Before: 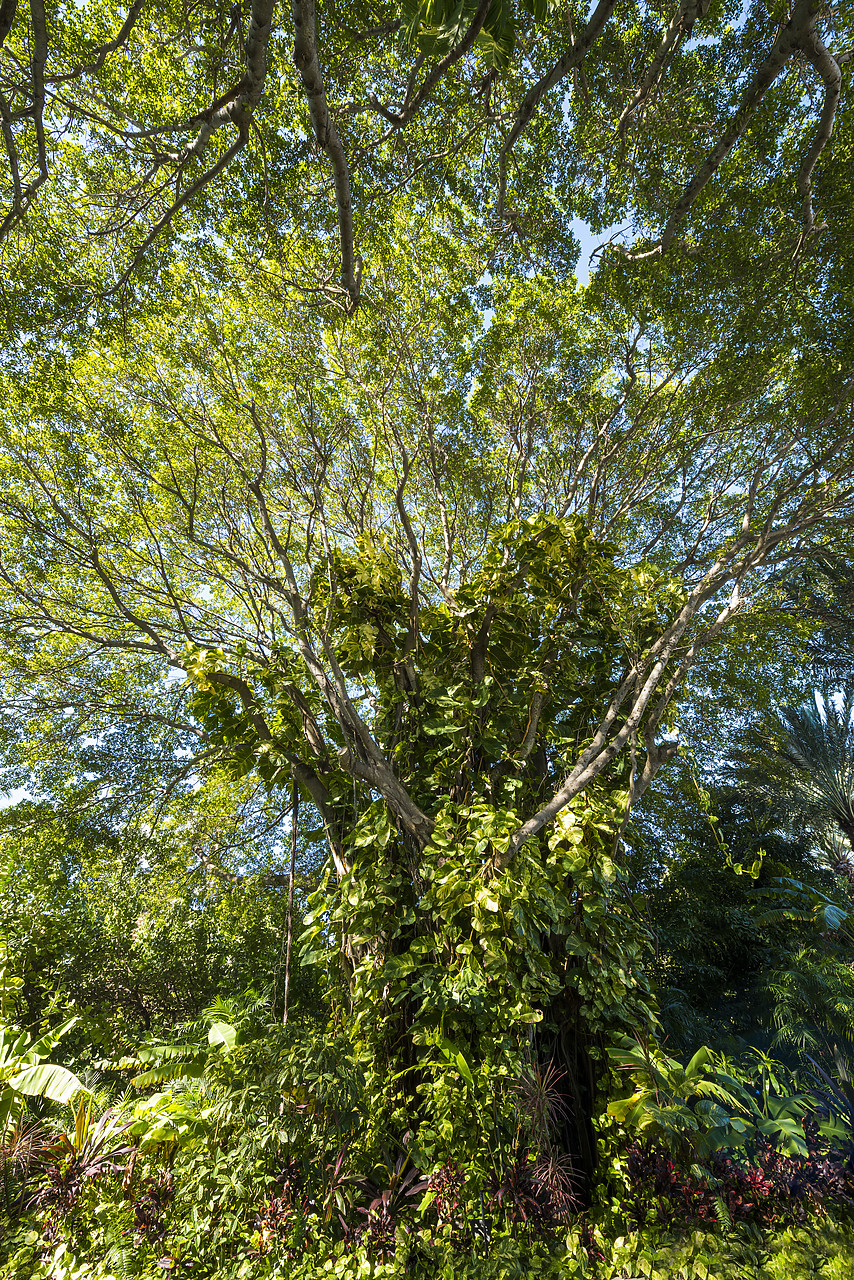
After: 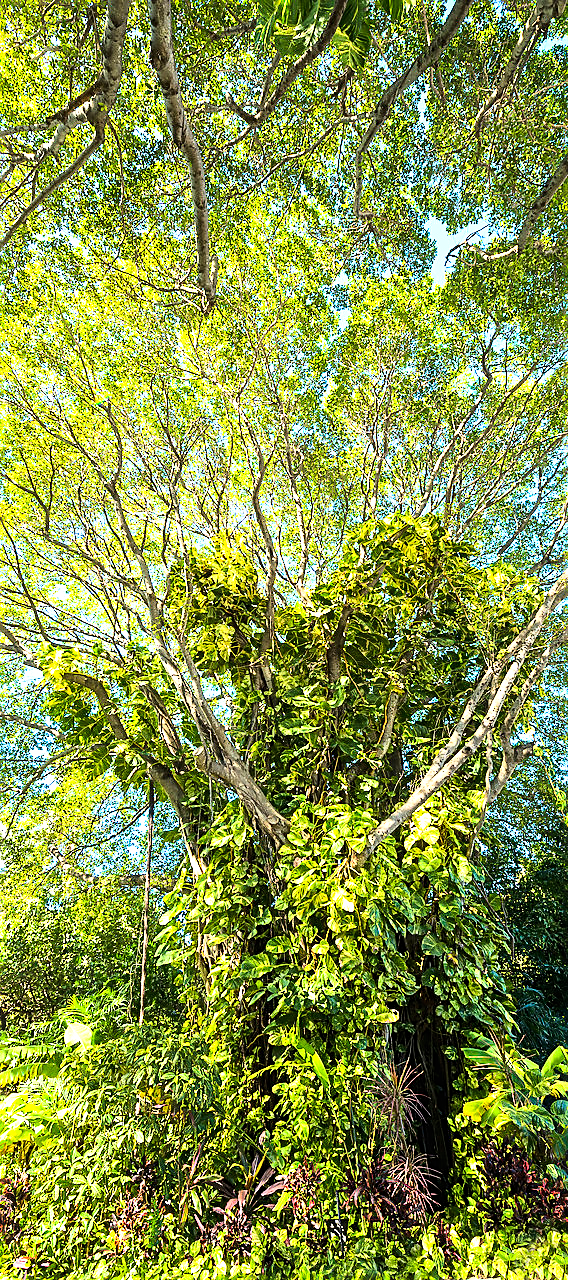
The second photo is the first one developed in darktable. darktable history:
sharpen: on, module defaults
crop: left 16.899%, right 16.556%
base curve: curves: ch0 [(0, 0) (0.028, 0.03) (0.121, 0.232) (0.46, 0.748) (0.859, 0.968) (1, 1)]
exposure: black level correction 0, exposure 1.173 EV, compensate exposure bias true, compensate highlight preservation false
